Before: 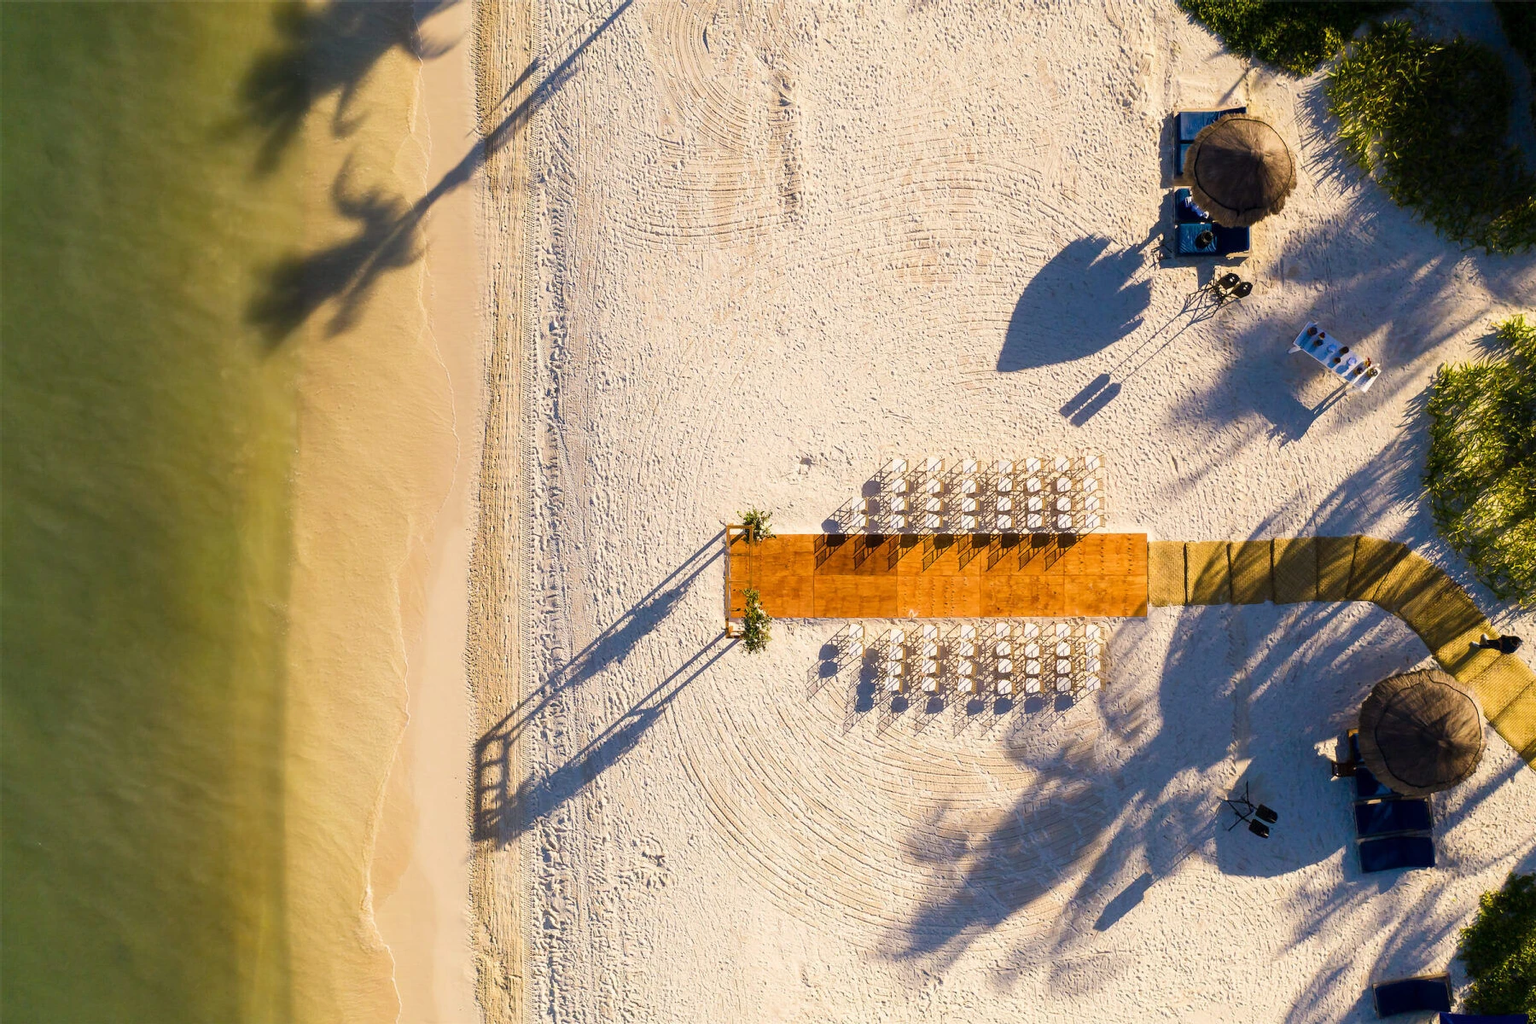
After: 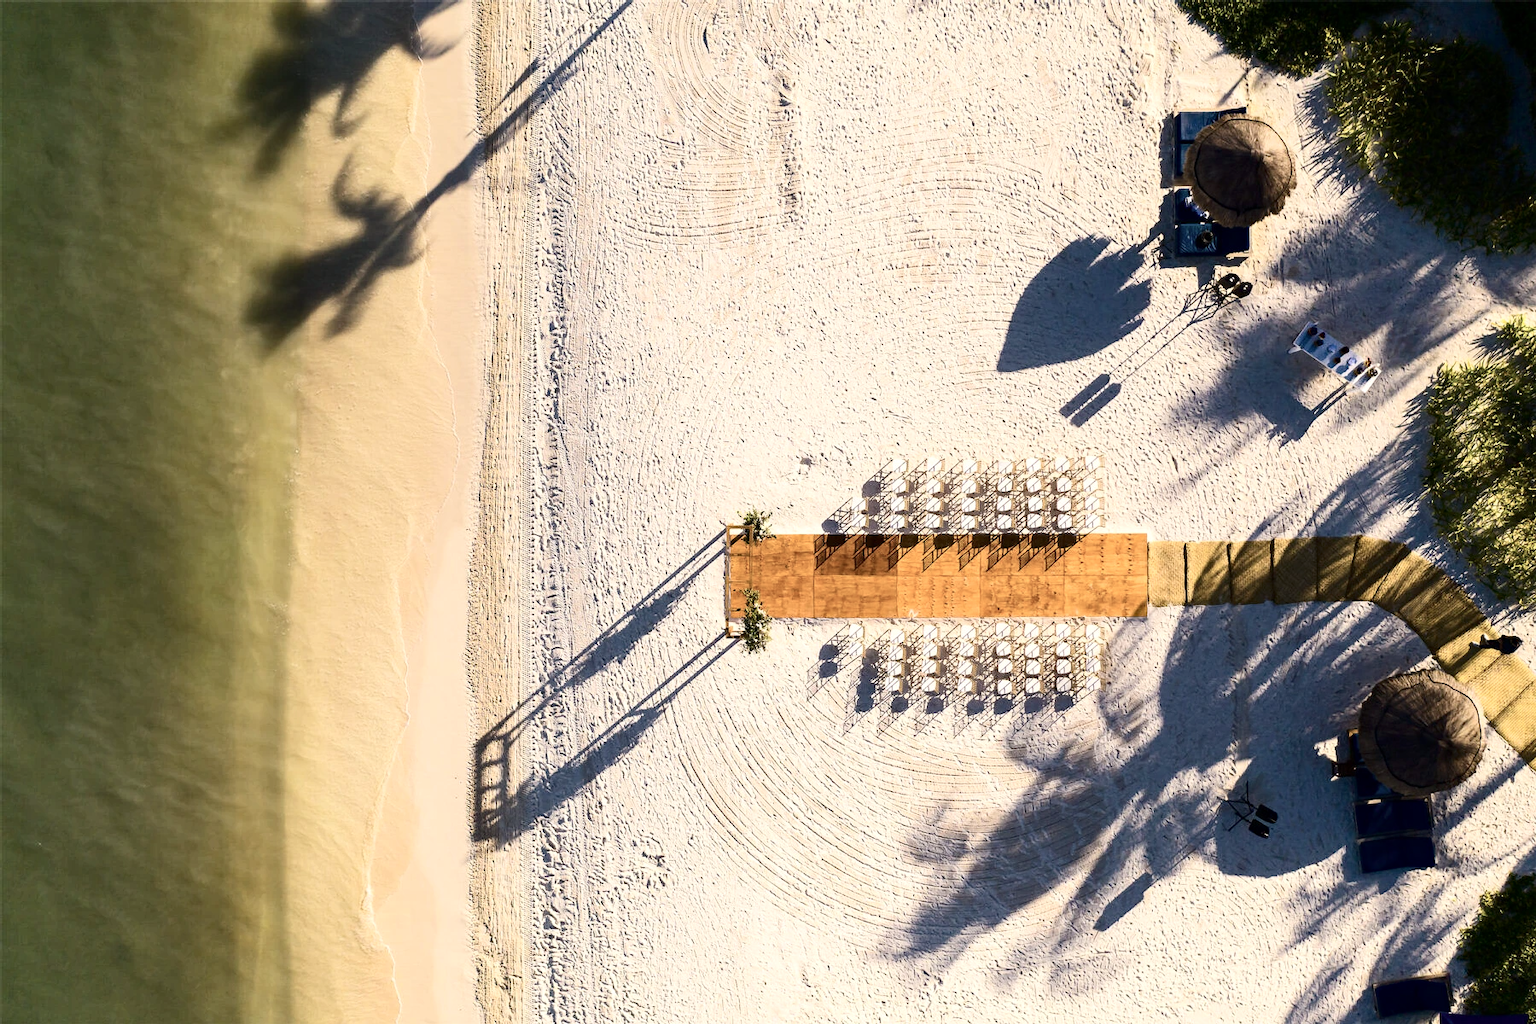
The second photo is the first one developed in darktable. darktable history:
haze removal: adaptive false
contrast brightness saturation: contrast 0.254, saturation -0.318
exposure: exposure 0.202 EV, compensate highlight preservation false
